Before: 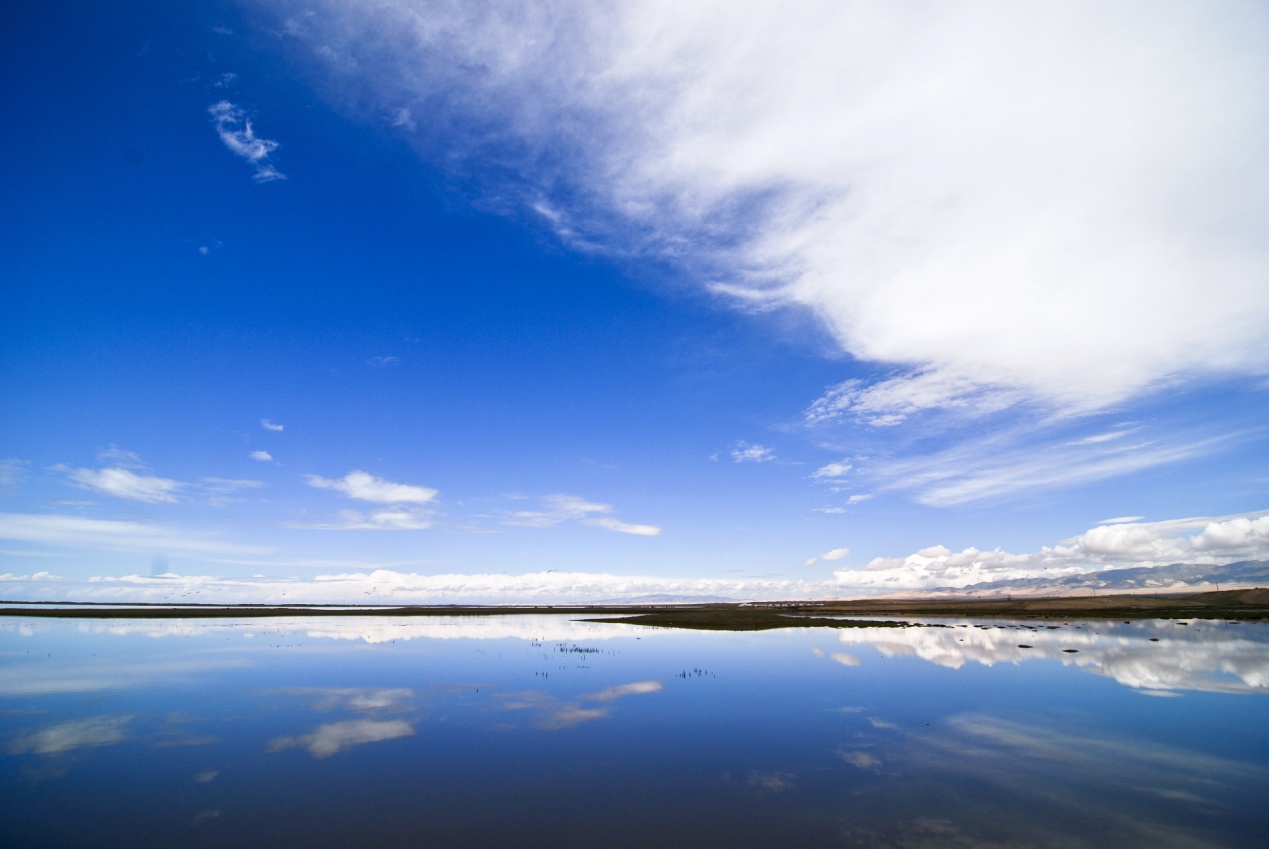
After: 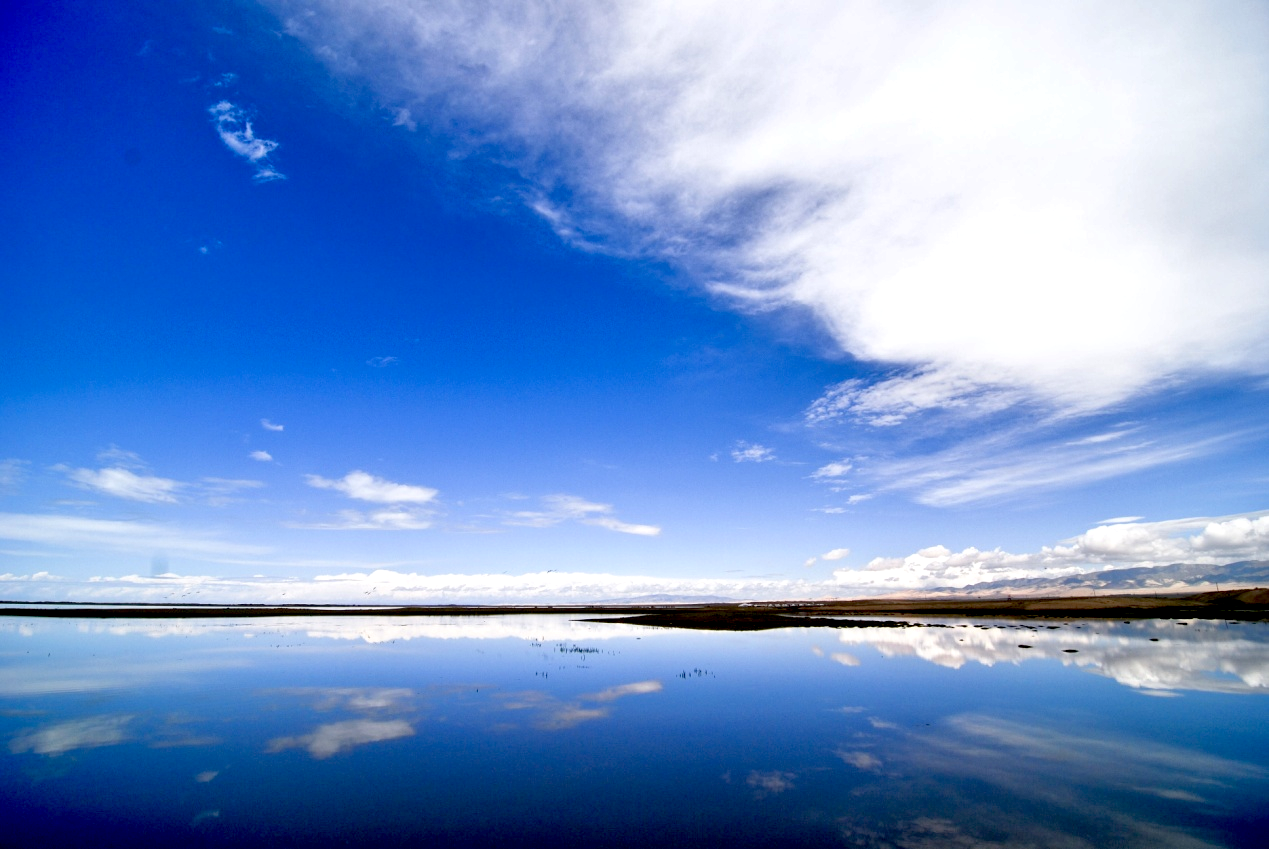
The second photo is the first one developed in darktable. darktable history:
exposure: black level correction 0.027, exposure 0.18 EV, compensate exposure bias true, compensate highlight preservation false
shadows and highlights: shadows 48.71, highlights -42.75, soften with gaussian
